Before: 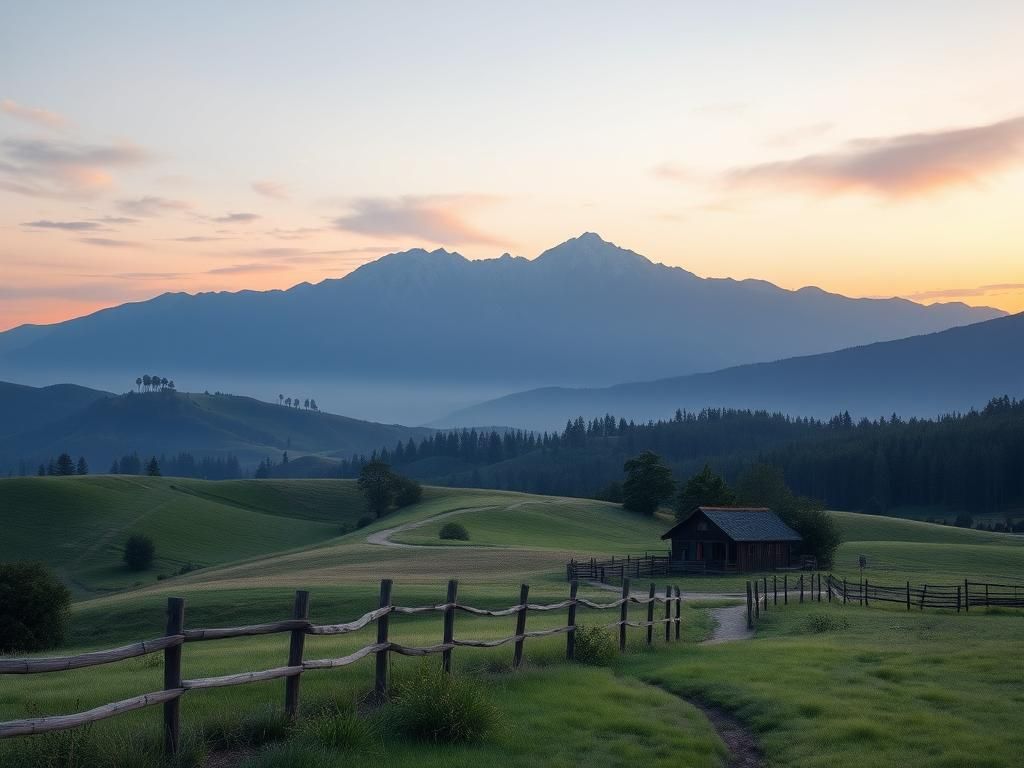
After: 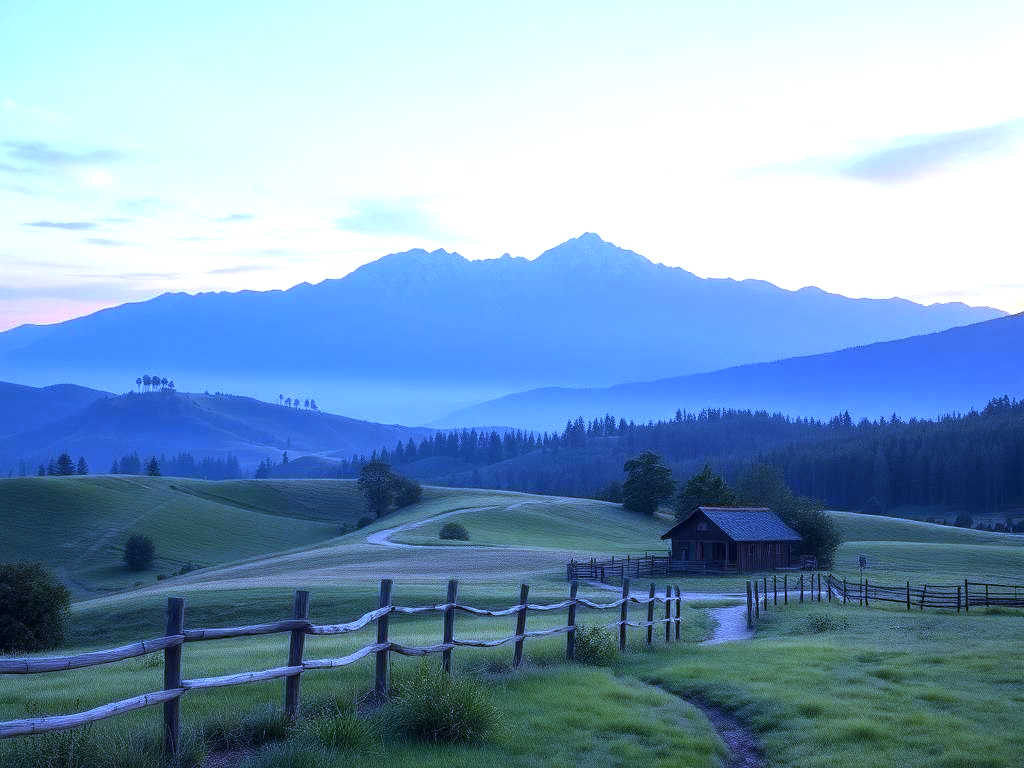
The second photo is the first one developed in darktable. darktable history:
exposure: black level correction 0, exposure 1 EV, compensate exposure bias true, compensate highlight preservation false
local contrast: highlights 100%, shadows 100%, detail 120%, midtone range 0.2
white balance: red 0.766, blue 1.537
